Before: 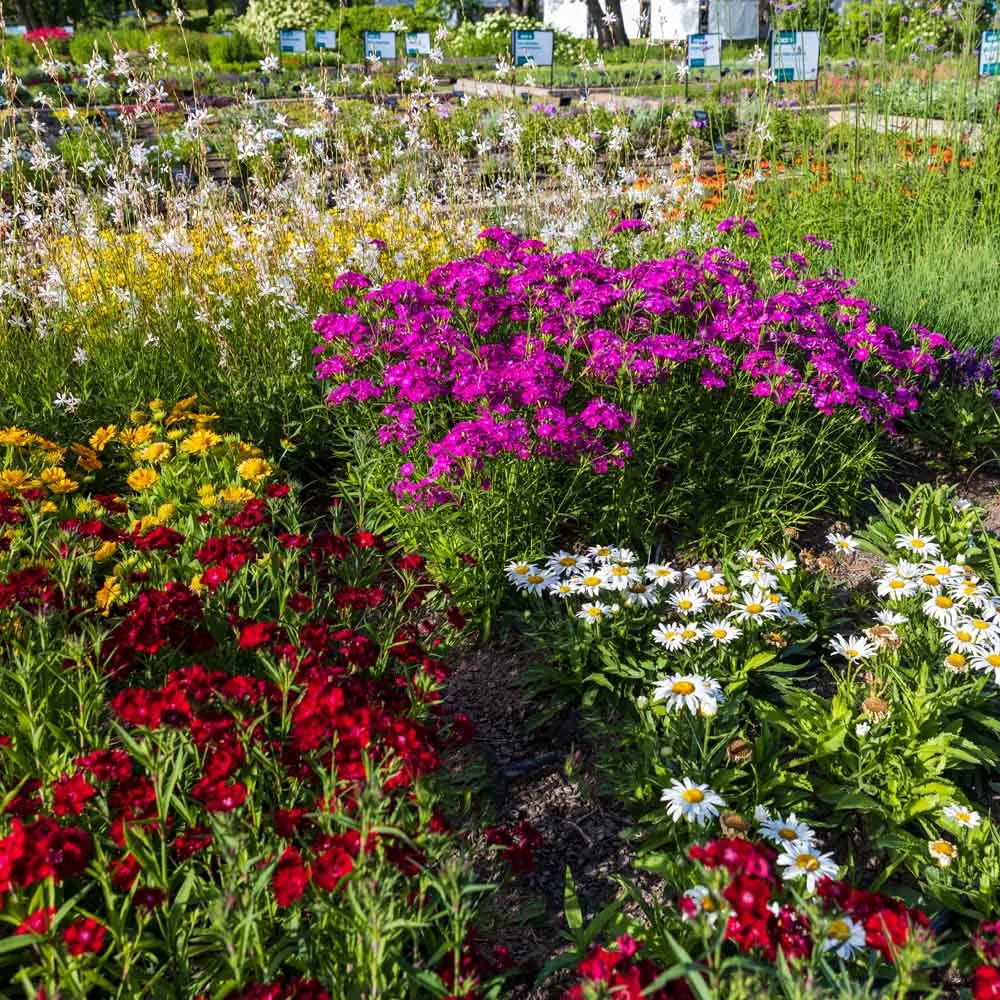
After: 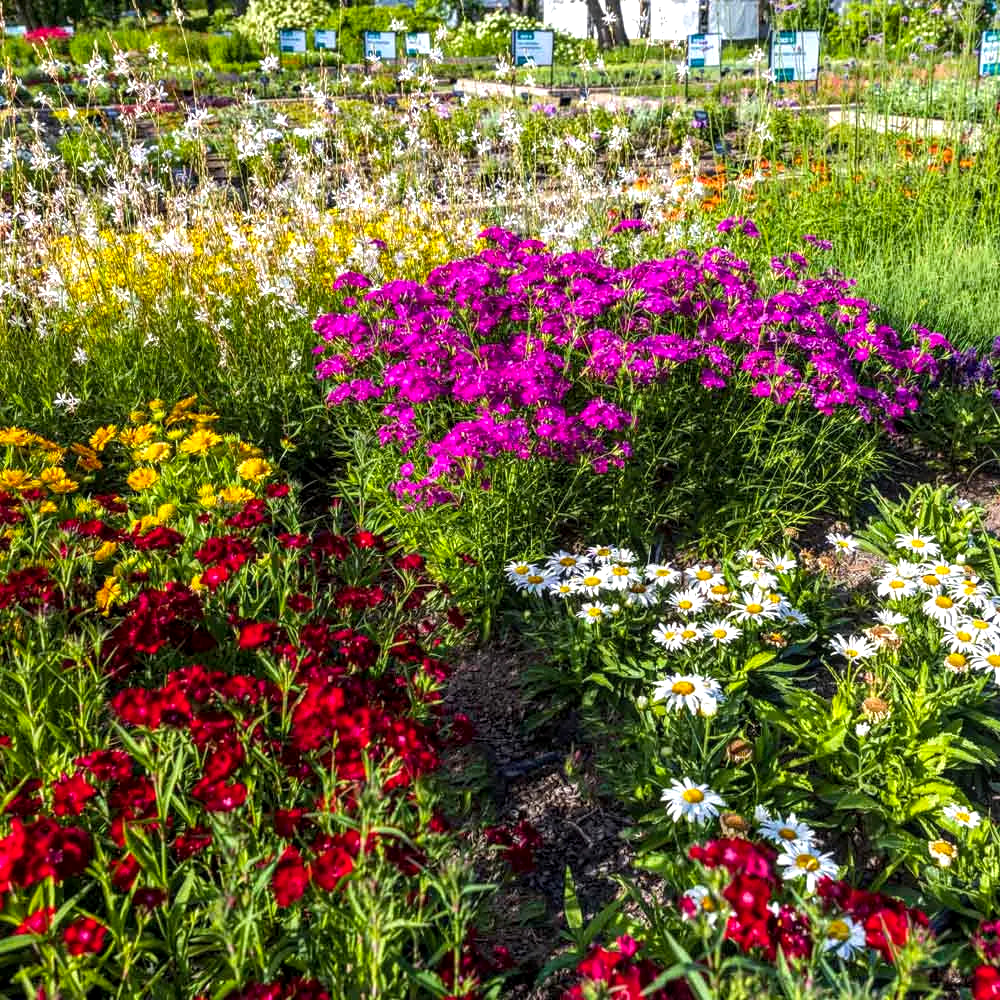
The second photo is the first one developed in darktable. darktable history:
color balance rgb: linear chroma grading › global chroma -15.593%, perceptual saturation grading › global saturation 25.642%, perceptual brilliance grading › global brilliance 12.399%, global vibrance 14.17%
local contrast: on, module defaults
